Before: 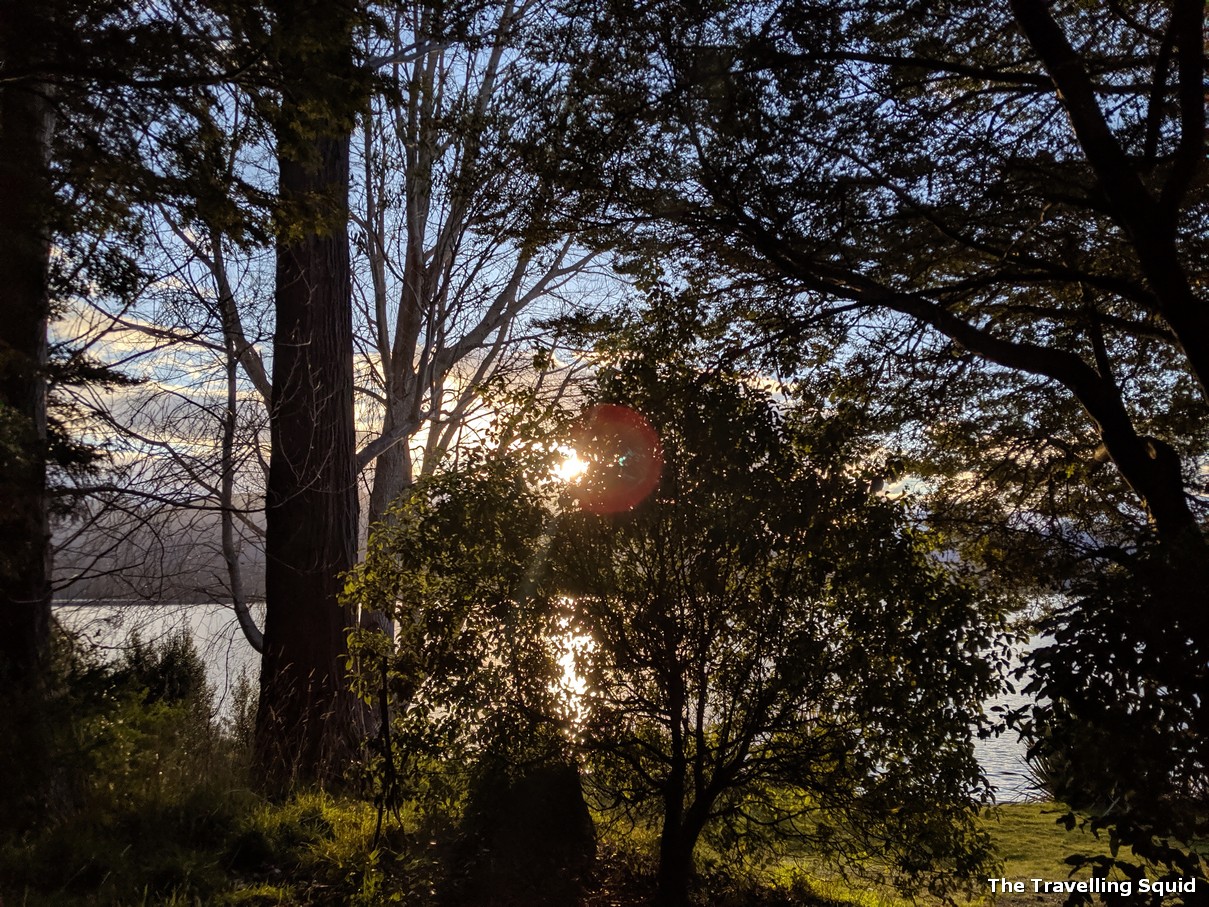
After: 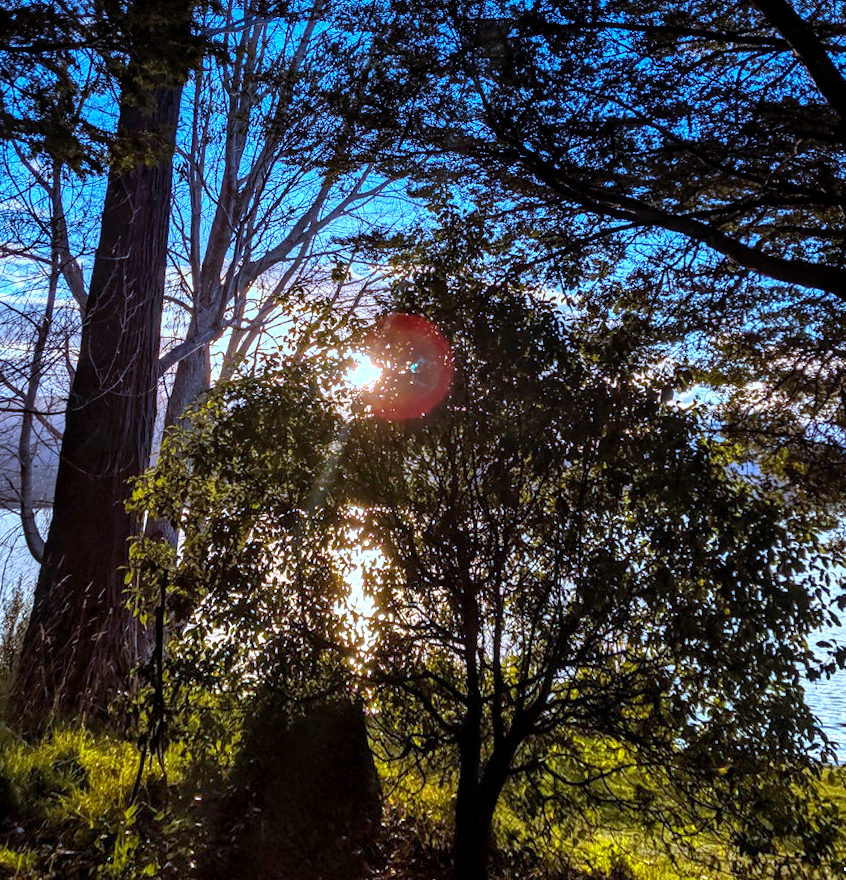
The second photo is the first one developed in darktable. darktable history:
local contrast: on, module defaults
rotate and perspective: rotation 0.72°, lens shift (vertical) -0.352, lens shift (horizontal) -0.051, crop left 0.152, crop right 0.859, crop top 0.019, crop bottom 0.964
color calibration: illuminant as shot in camera, x 0.358, y 0.373, temperature 4628.91 K
color balance rgb: linear chroma grading › global chroma 10%, perceptual saturation grading › global saturation 30%, global vibrance 10%
exposure: black level correction 0.001, exposure 0.955 EV, compensate exposure bias true, compensate highlight preservation false
color correction: highlights a* -9.73, highlights b* -21.22
graduated density: hue 238.83°, saturation 50%
crop: left 8.026%, right 7.374%
